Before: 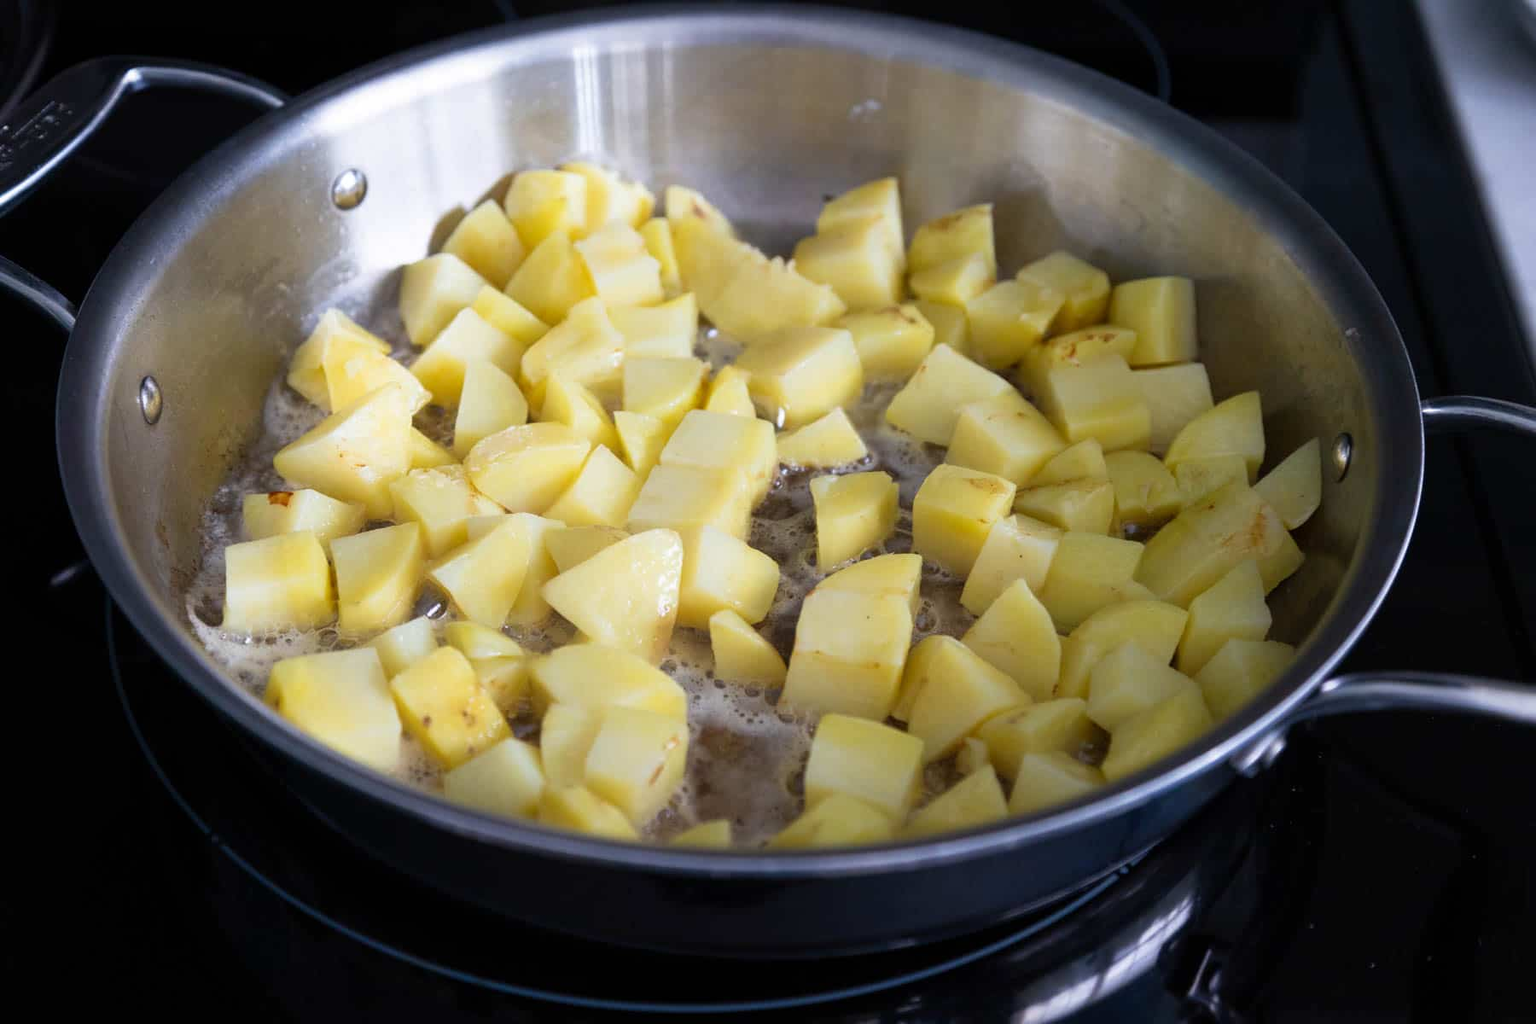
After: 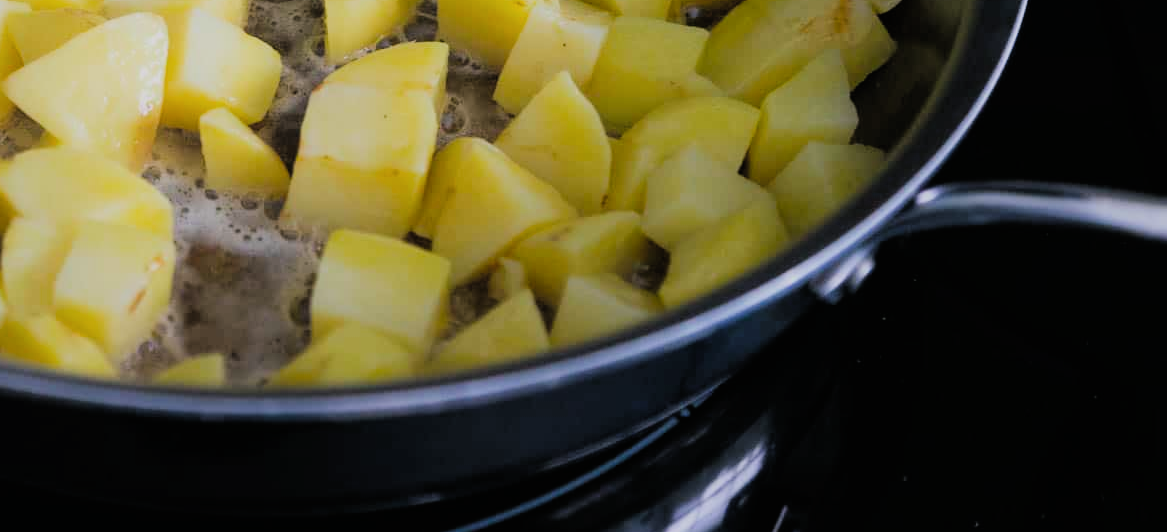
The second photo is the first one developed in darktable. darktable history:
filmic rgb: black relative exposure -4.33 EV, white relative exposure 4.56 EV, hardness 2.4, contrast 1.059, iterations of high-quality reconstruction 0
exposure: black level correction -0.028, compensate highlight preservation false
crop and rotate: left 35.163%, top 50.619%, bottom 4.995%
contrast brightness saturation: contrast 0.102, brightness 0.023, saturation 0.017
color balance rgb: shadows lift › chroma 2.051%, shadows lift › hue 137.55°, global offset › luminance -1.441%, perceptual saturation grading › global saturation 25.64%, global vibrance 9.919%
